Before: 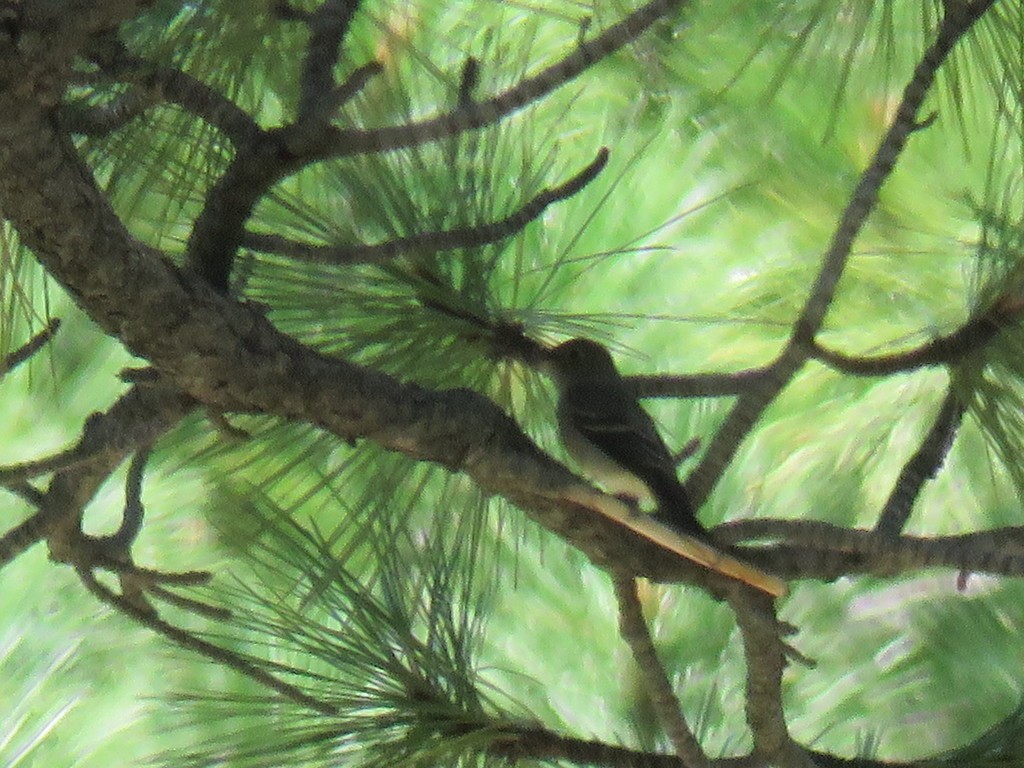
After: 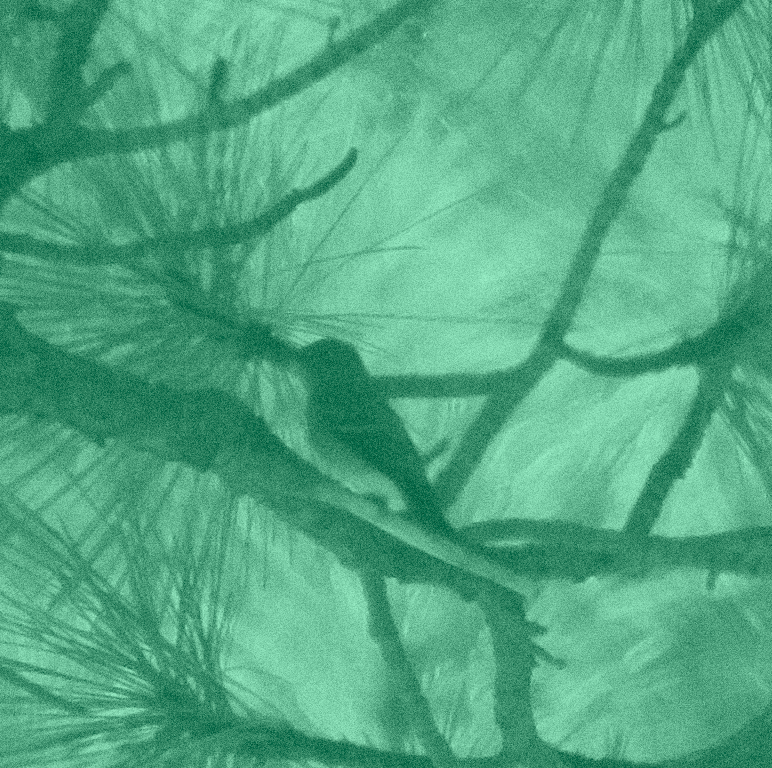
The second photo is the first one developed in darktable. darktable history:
colorize: hue 147.6°, saturation 65%, lightness 21.64%
crop and rotate: left 24.6%
grain: strength 49.07%
